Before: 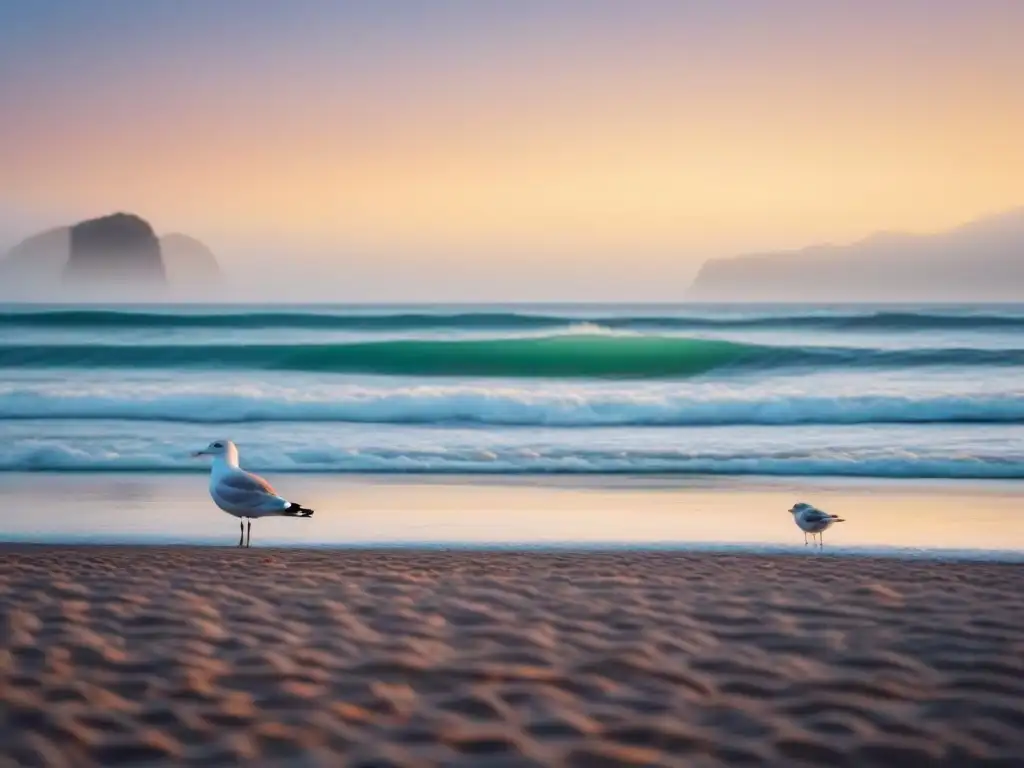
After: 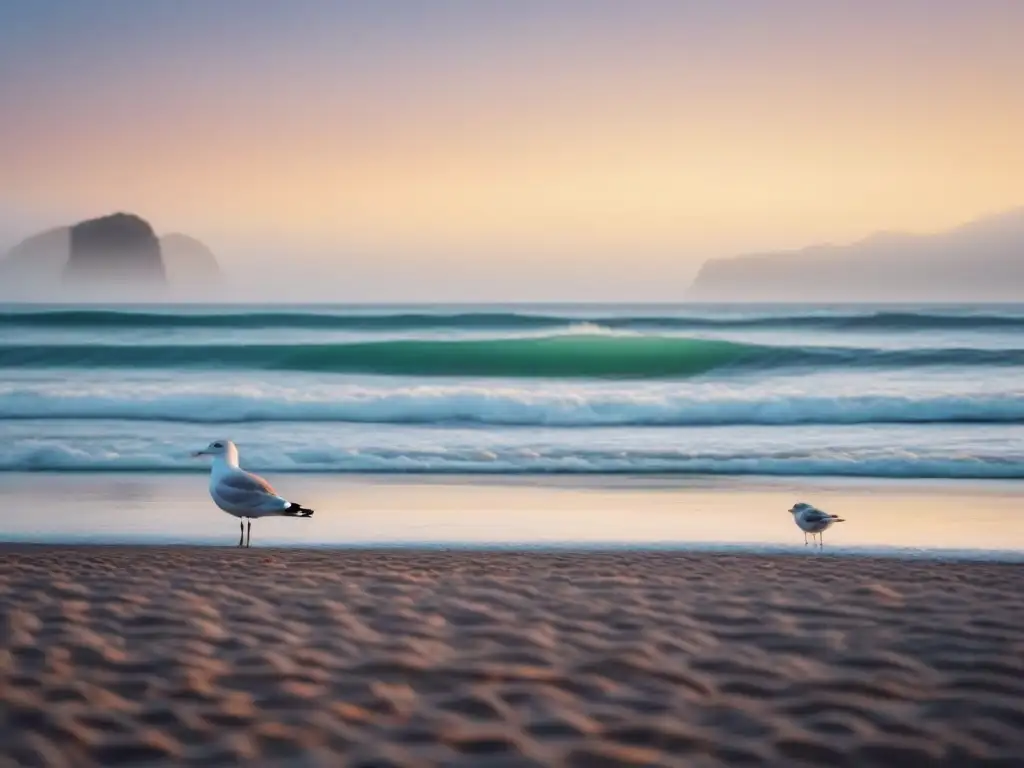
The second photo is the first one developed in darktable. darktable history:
contrast brightness saturation: saturation -0.153
